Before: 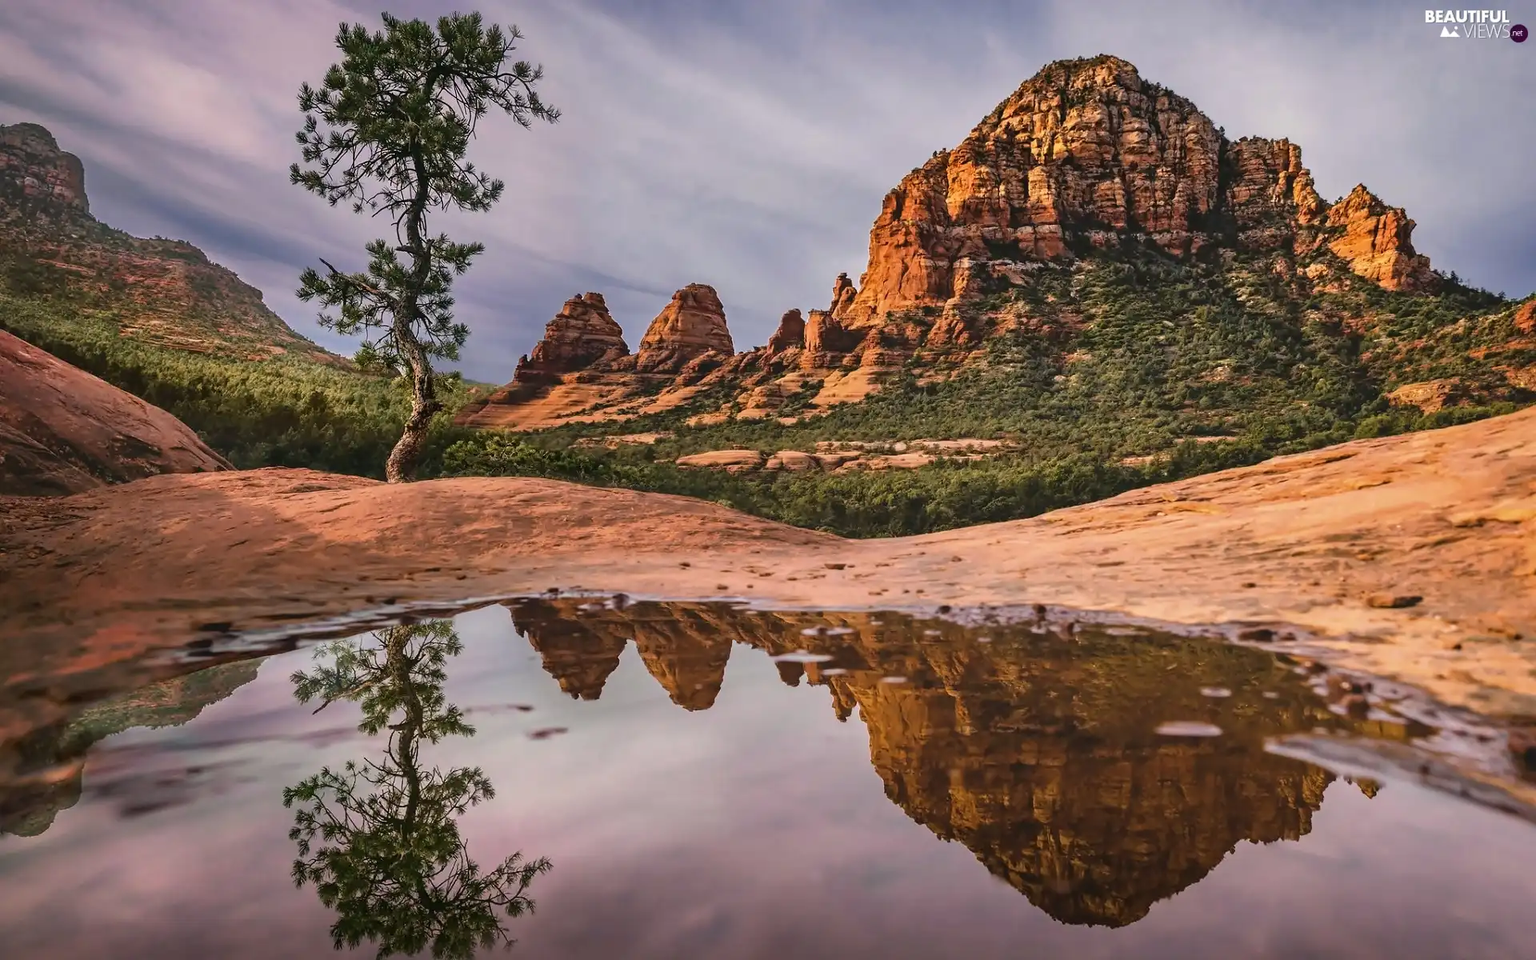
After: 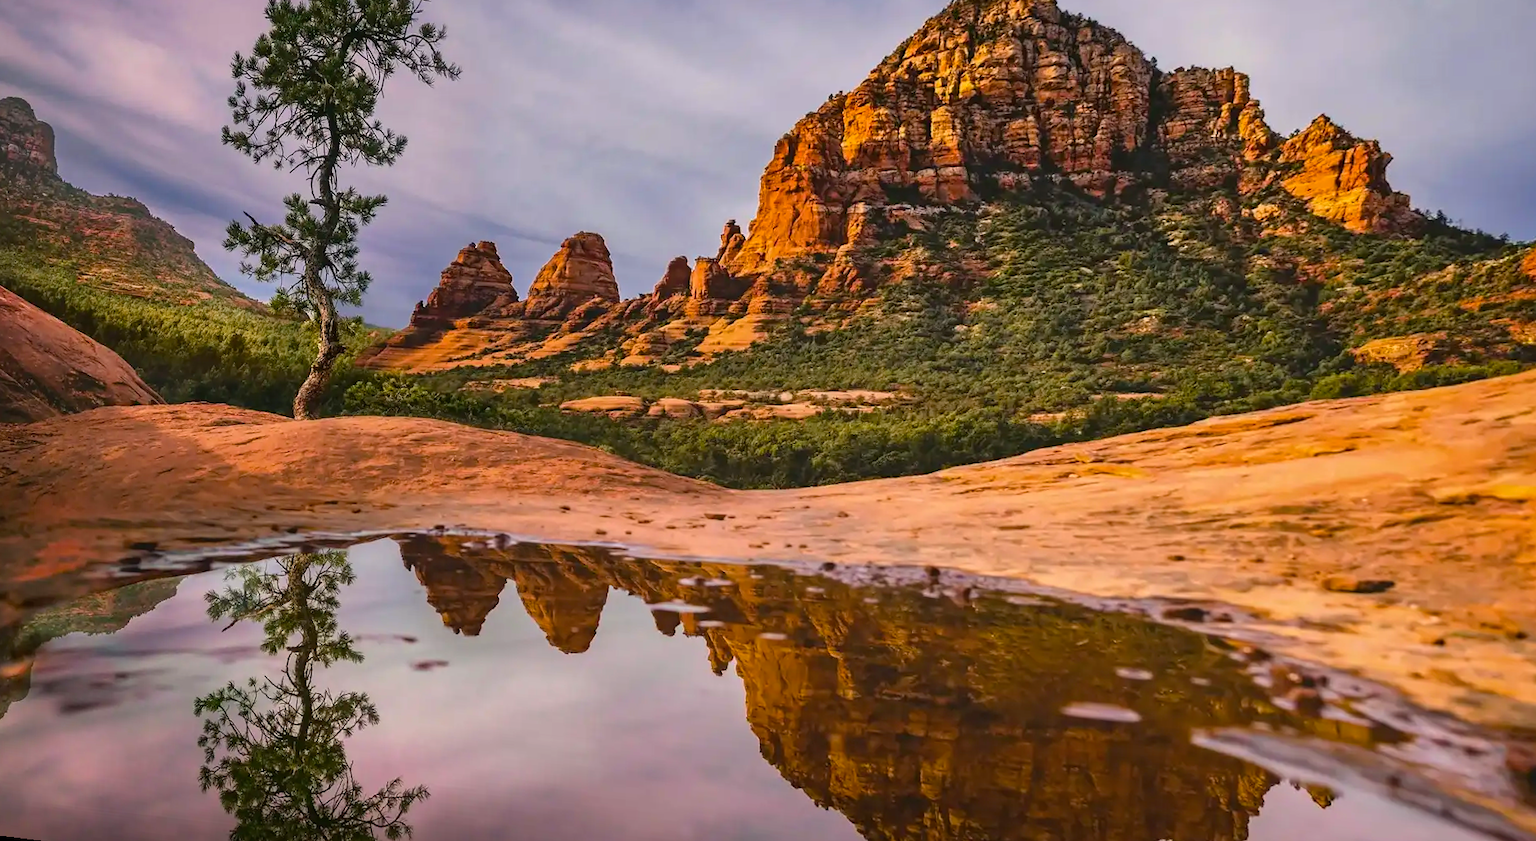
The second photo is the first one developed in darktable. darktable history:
color balance rgb: perceptual saturation grading › global saturation 25%, global vibrance 20%
rotate and perspective: rotation 1.69°, lens shift (vertical) -0.023, lens shift (horizontal) -0.291, crop left 0.025, crop right 0.988, crop top 0.092, crop bottom 0.842
